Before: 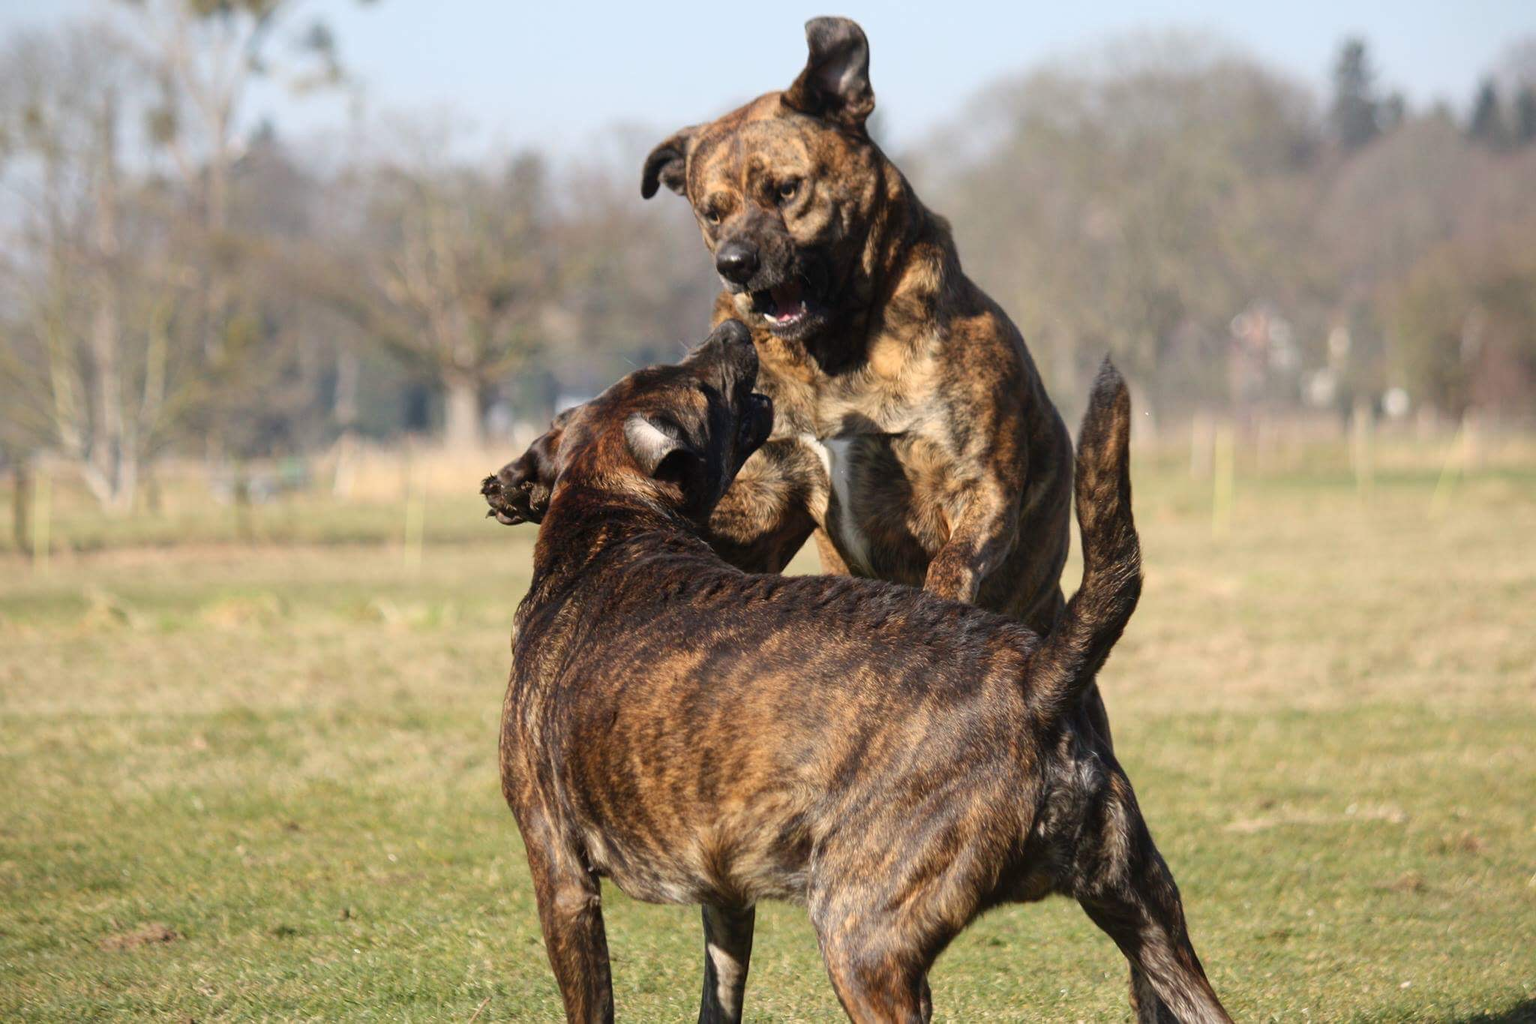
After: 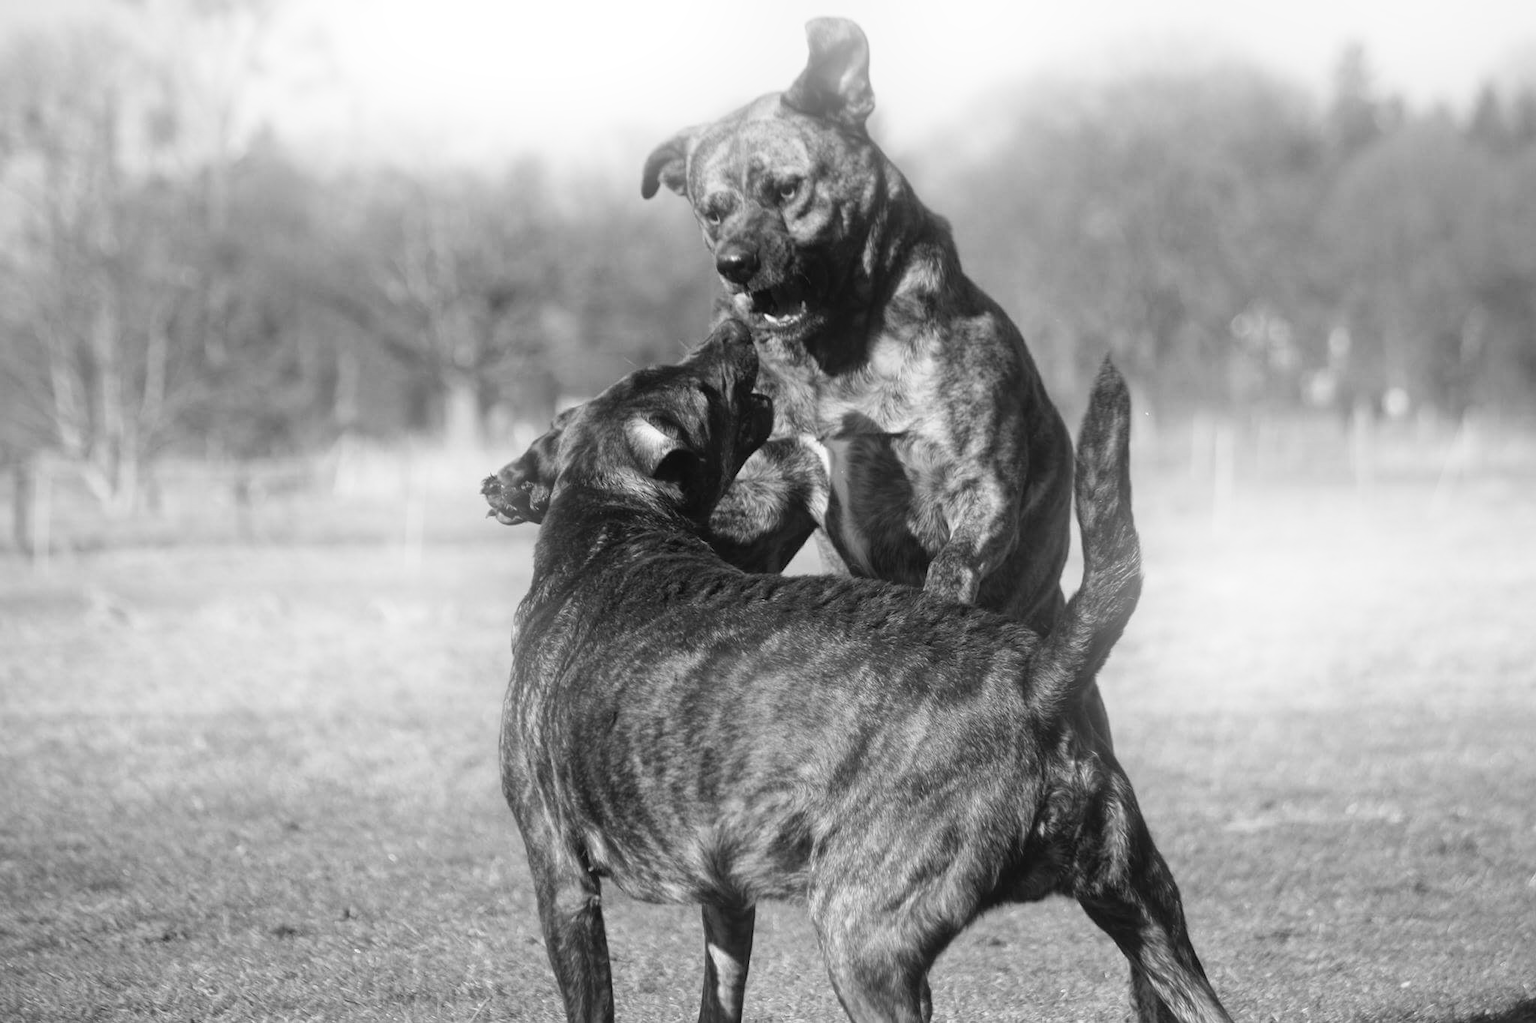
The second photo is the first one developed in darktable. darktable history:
monochrome: on, module defaults
local contrast: mode bilateral grid, contrast 10, coarseness 25, detail 110%, midtone range 0.2
bloom: on, module defaults
